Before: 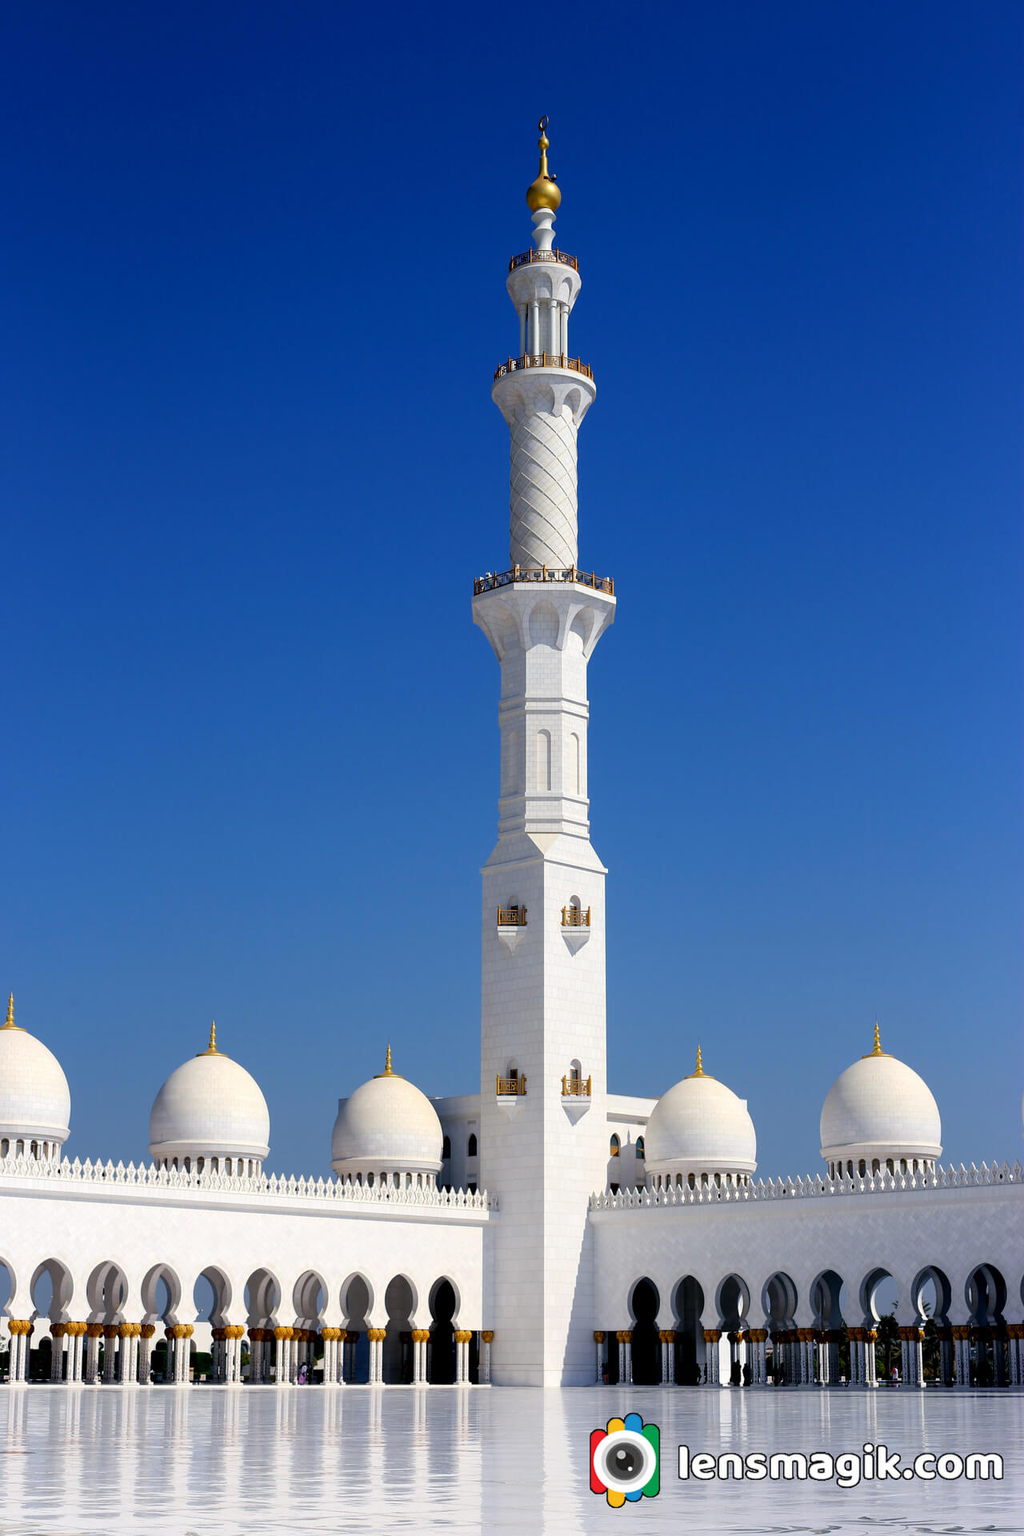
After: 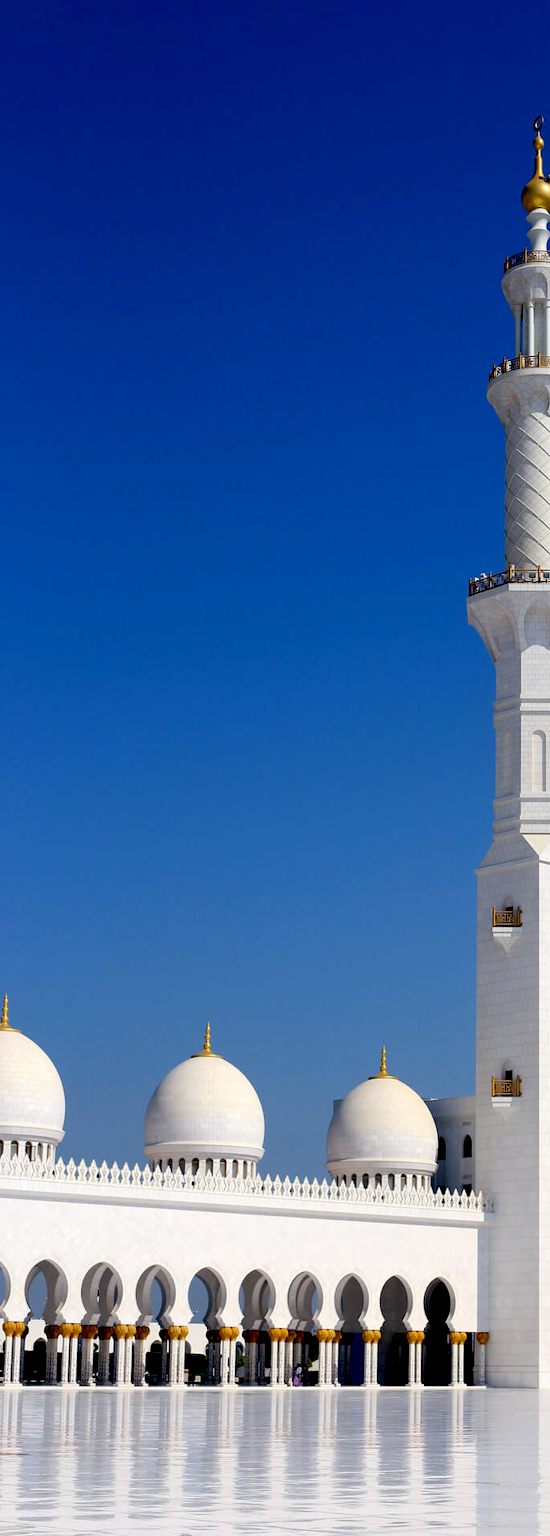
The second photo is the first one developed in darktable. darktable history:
exposure: black level correction 0.012, compensate highlight preservation false
crop: left 0.587%, right 45.588%, bottom 0.086%
